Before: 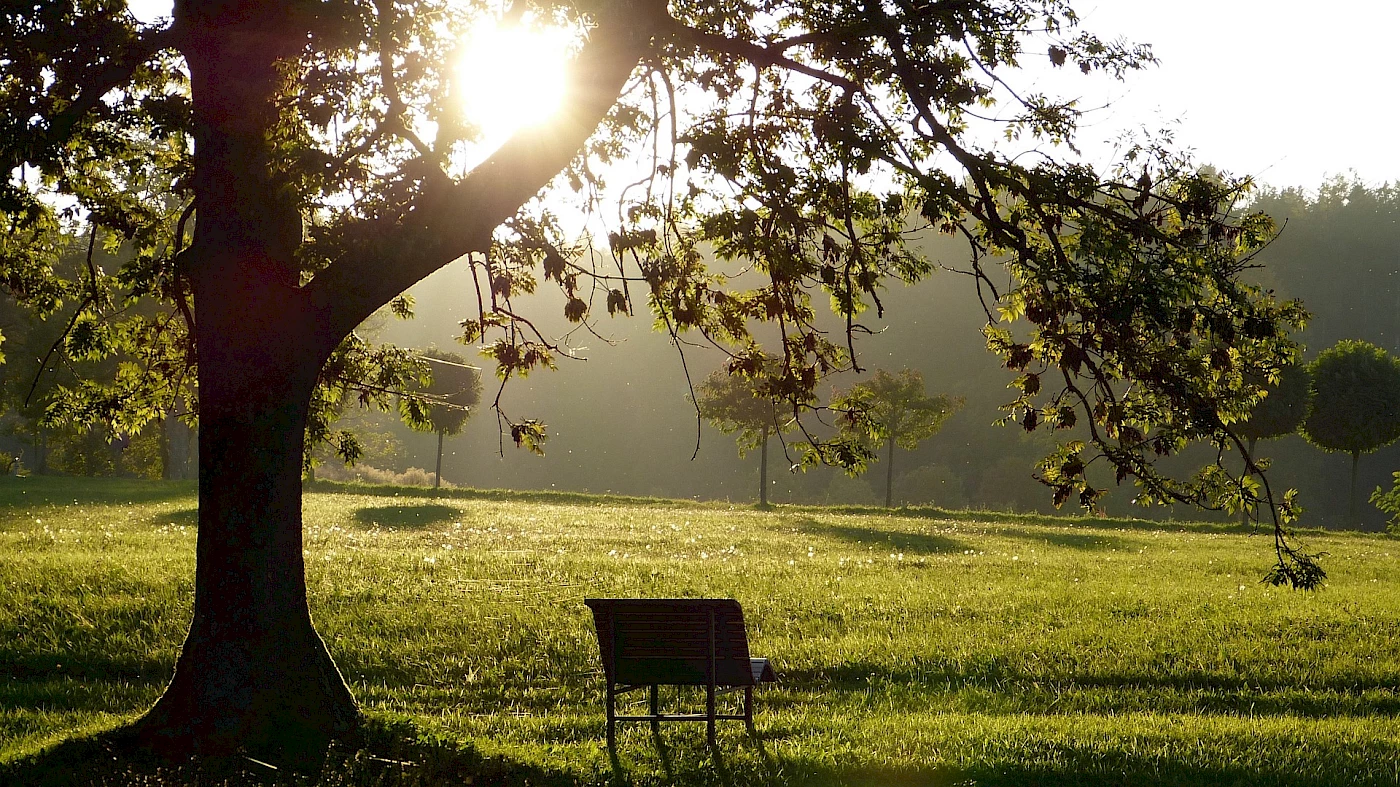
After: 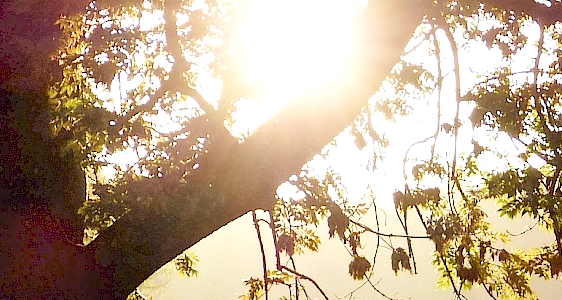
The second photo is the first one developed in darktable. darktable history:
crop: left 15.464%, top 5.426%, right 44.391%, bottom 56.389%
exposure: black level correction 0.001, exposure 1.826 EV, compensate highlight preservation false
local contrast: mode bilateral grid, contrast 20, coarseness 50, detail 171%, midtone range 0.2
shadows and highlights: shadows 31.11, highlights 1.1, soften with gaussian
filmic rgb: black relative exposure -7.65 EV, white relative exposure 4.56 EV, hardness 3.61, contrast 1.051
